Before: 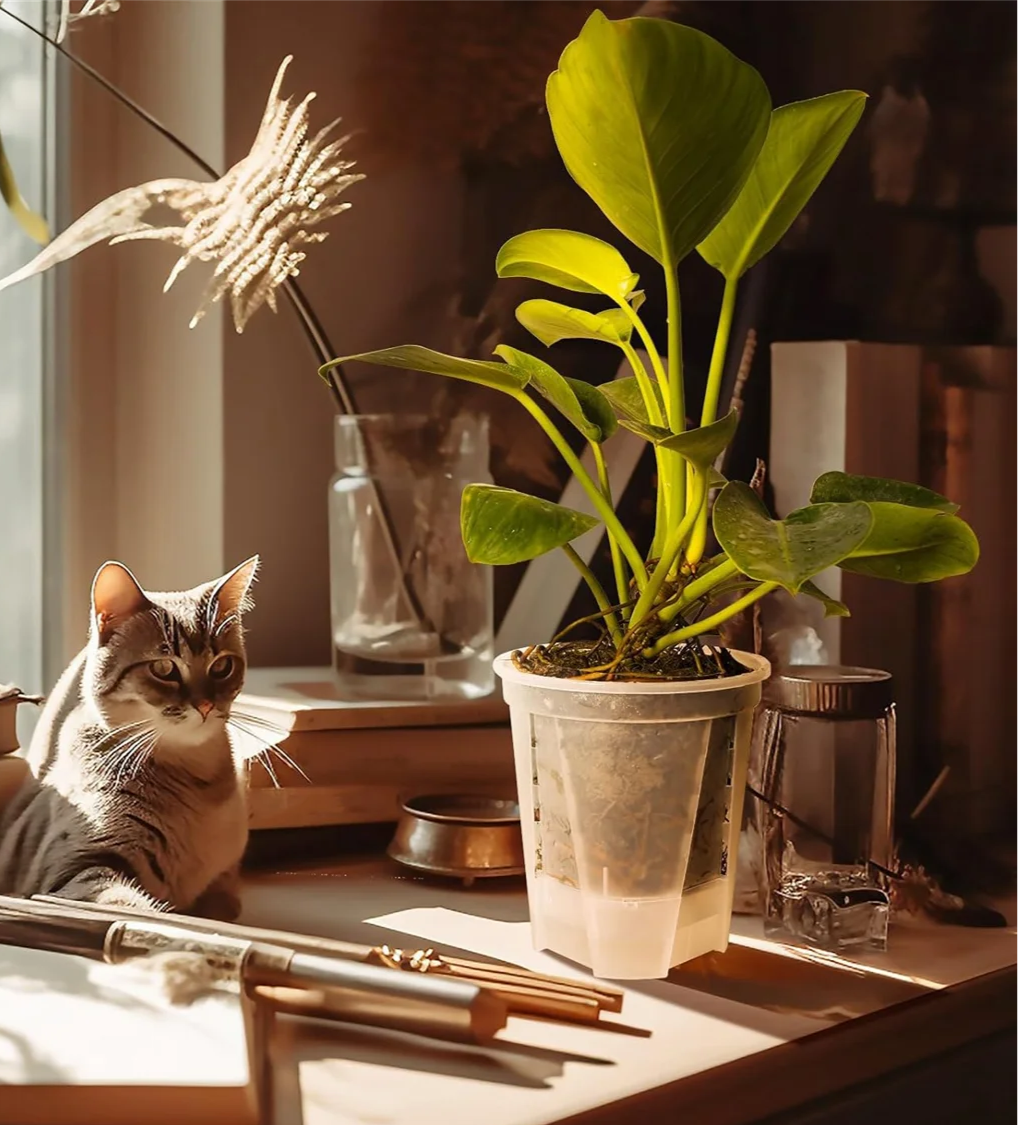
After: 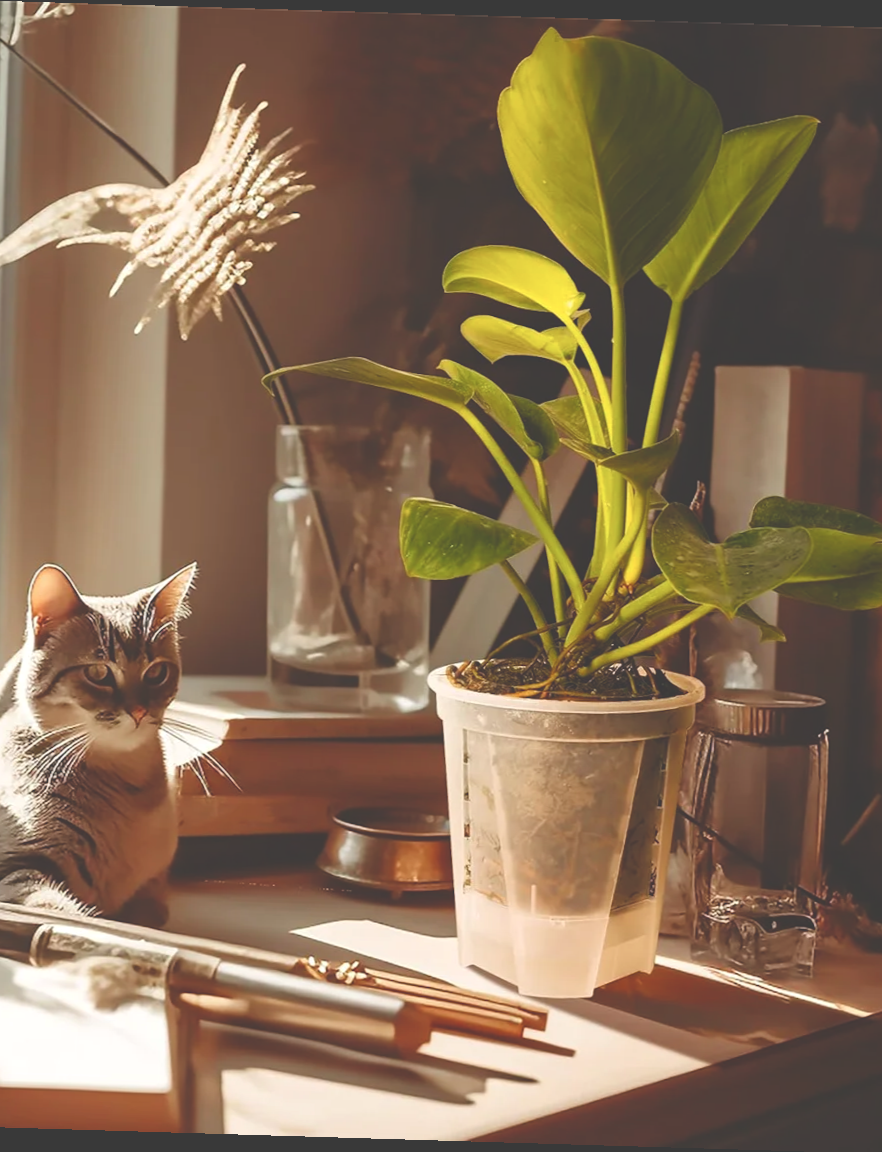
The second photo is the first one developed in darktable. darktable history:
color balance rgb: perceptual saturation grading › global saturation 20%, perceptual saturation grading › highlights -25%, perceptual saturation grading › shadows 25%
exposure: black level correction -0.041, exposure 0.064 EV, compensate highlight preservation false
crop: left 7.598%, right 7.873%
rotate and perspective: rotation 1.72°, automatic cropping off
